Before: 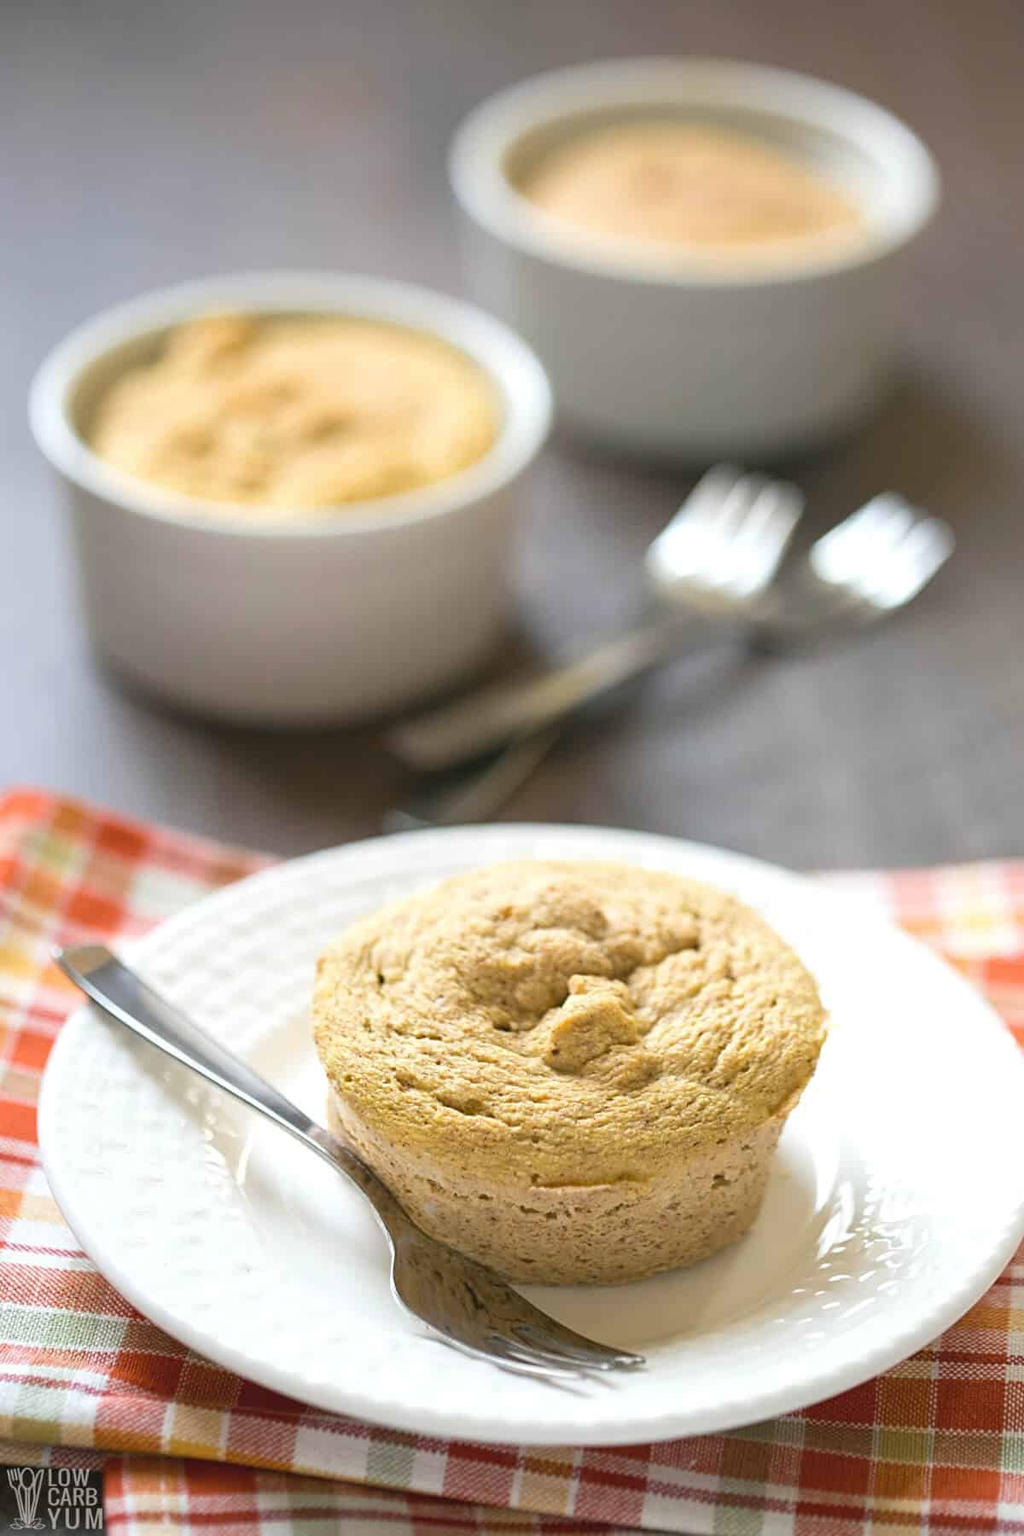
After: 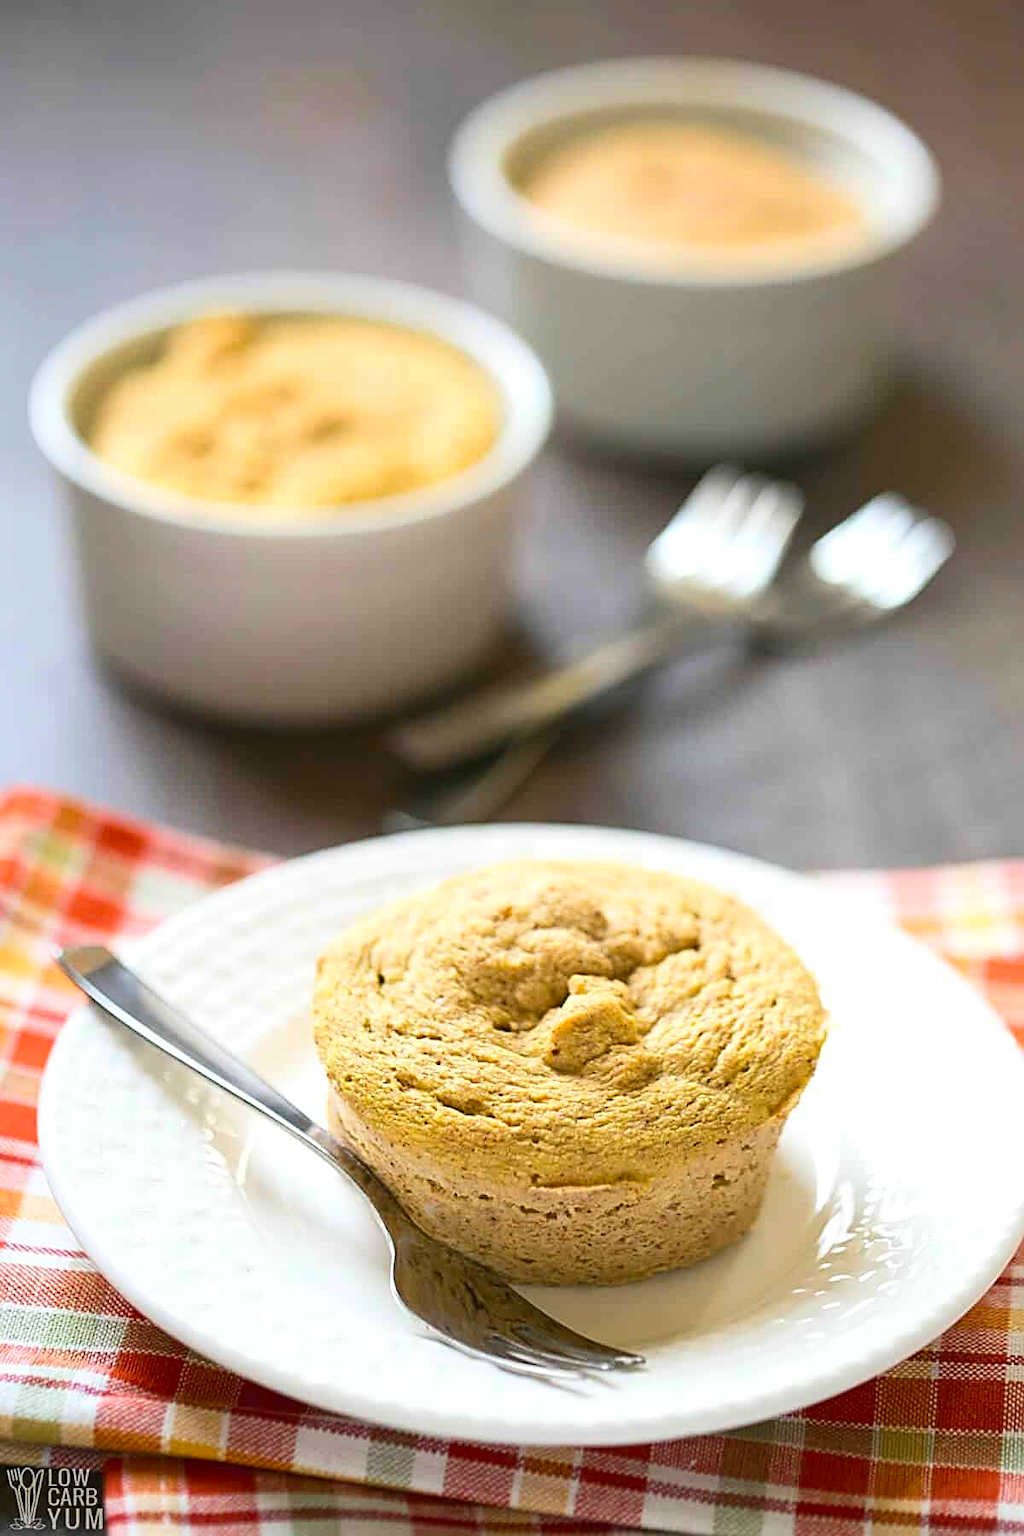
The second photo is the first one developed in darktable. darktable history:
contrast brightness saturation: contrast 0.16, saturation 0.32
sharpen: on, module defaults
